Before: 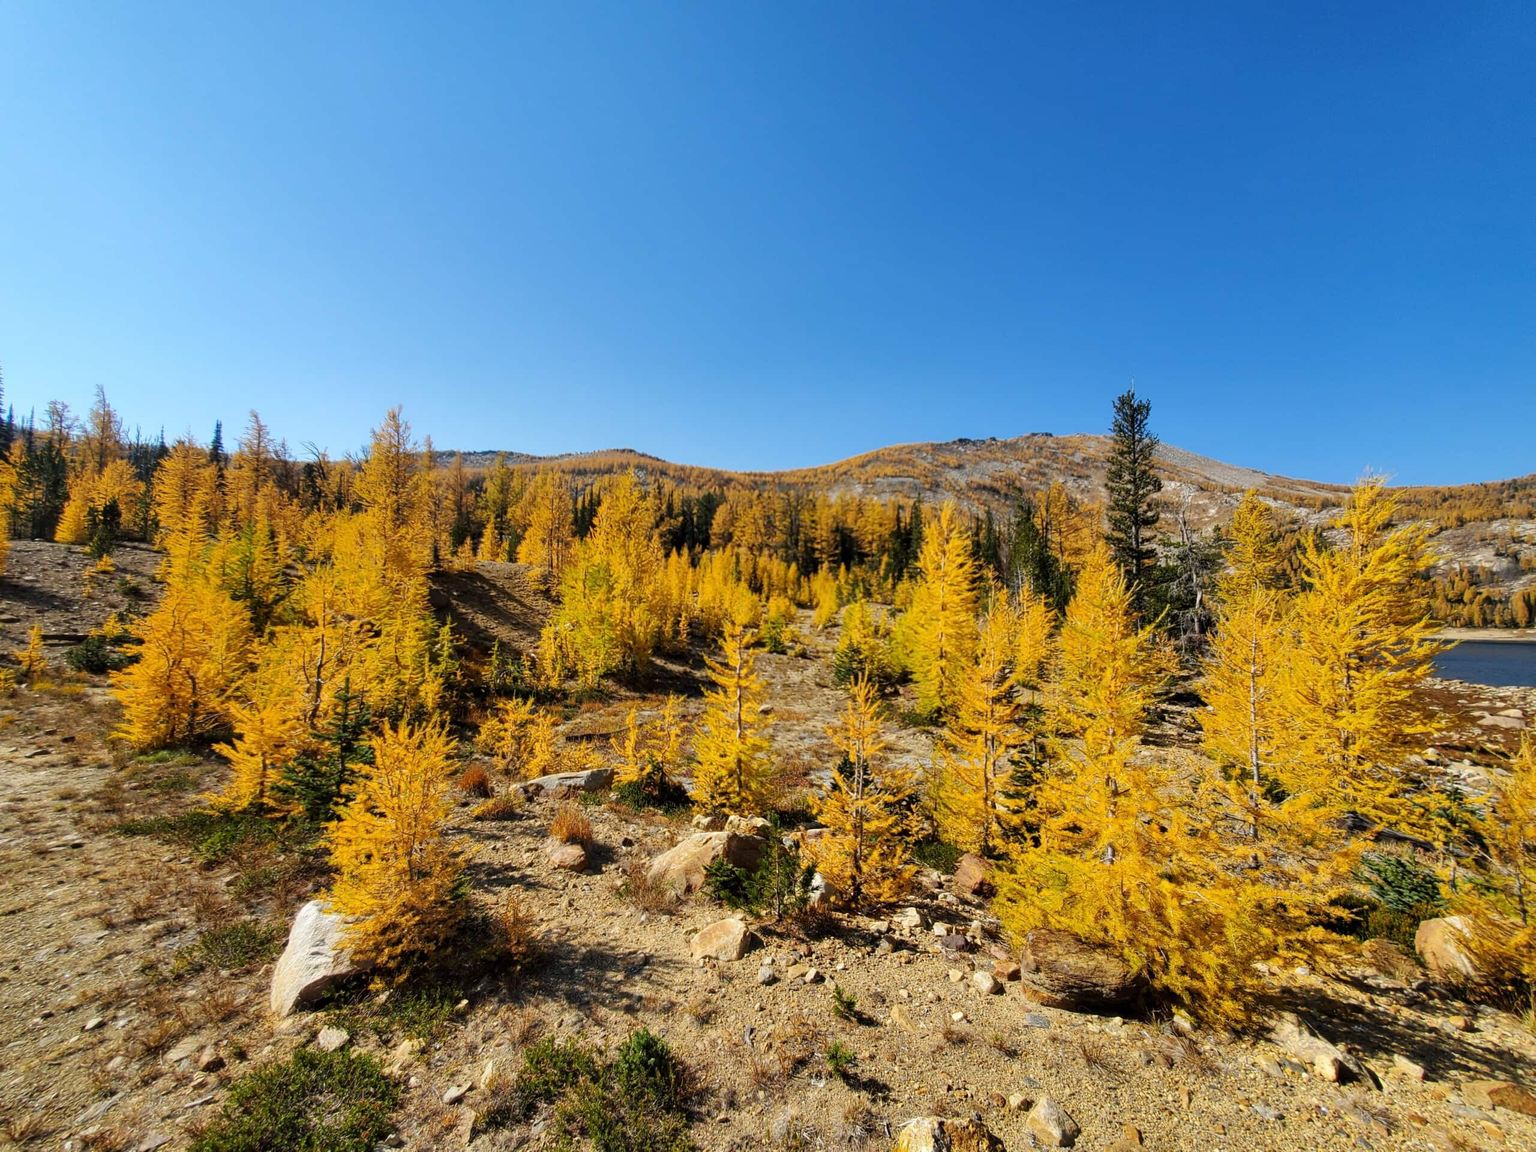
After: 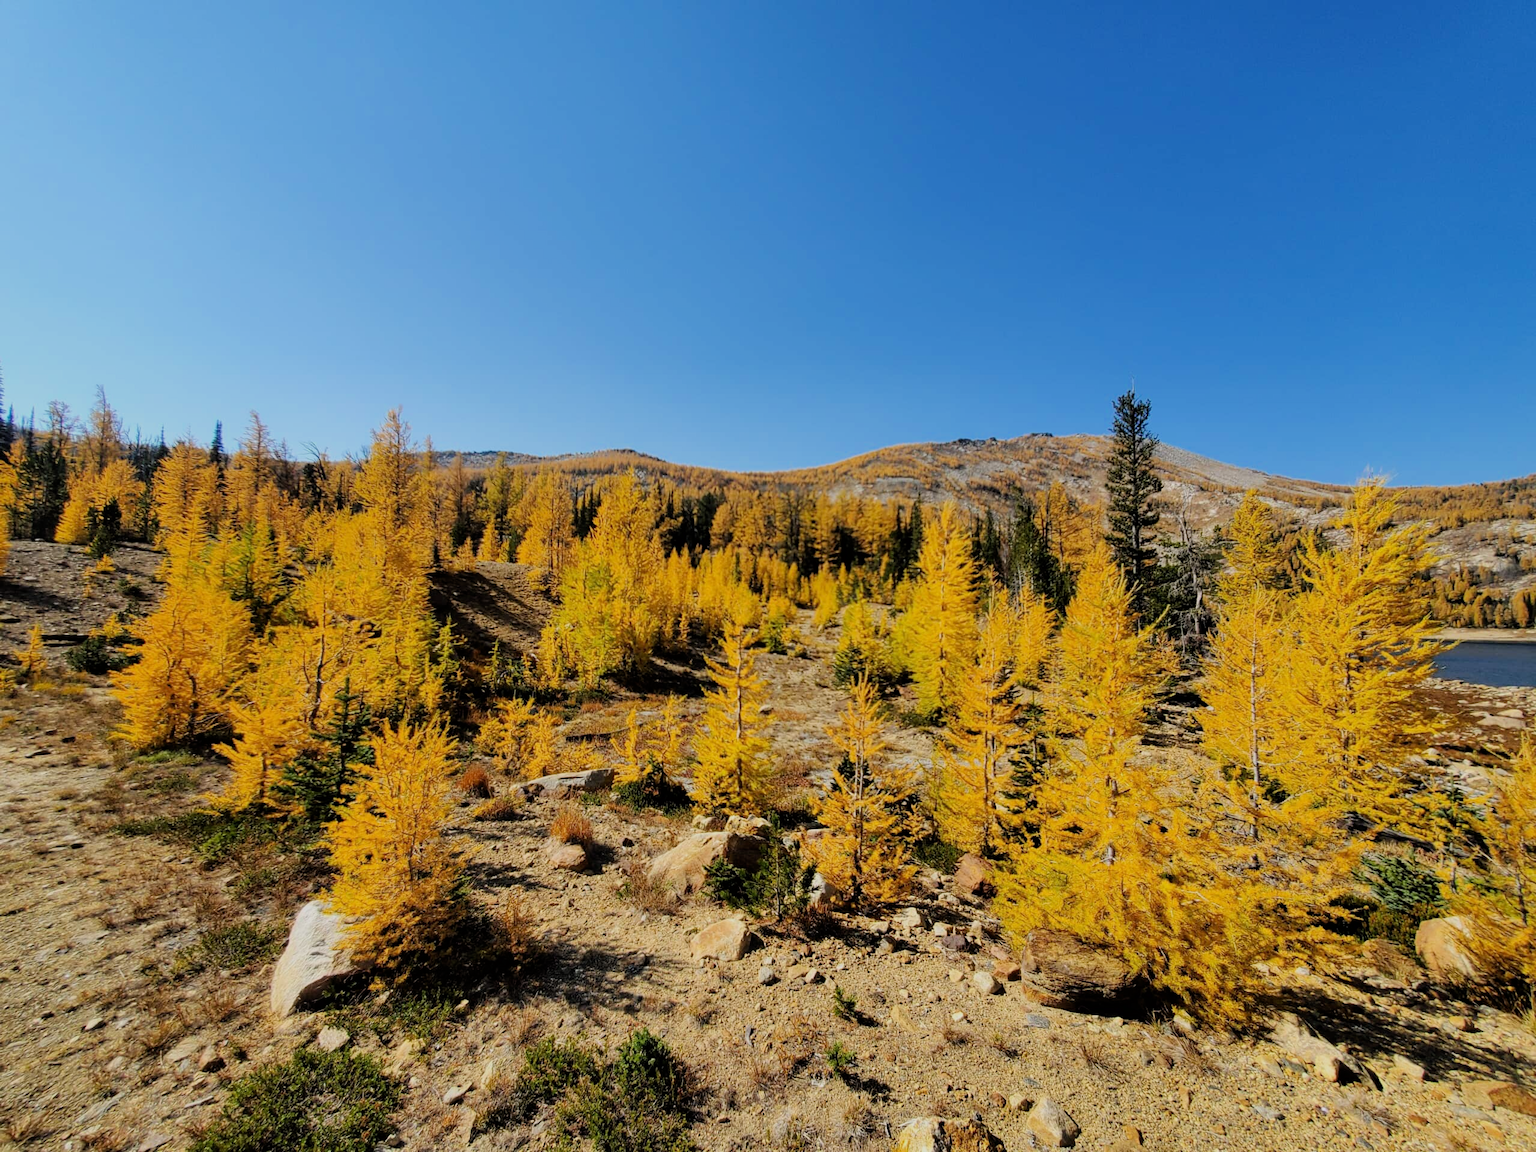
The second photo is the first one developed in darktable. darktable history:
filmic rgb: black relative exposure -7.65 EV, white relative exposure 4.56 EV, hardness 3.61, color science v6 (2022)
levels: levels [0, 0.492, 0.984]
